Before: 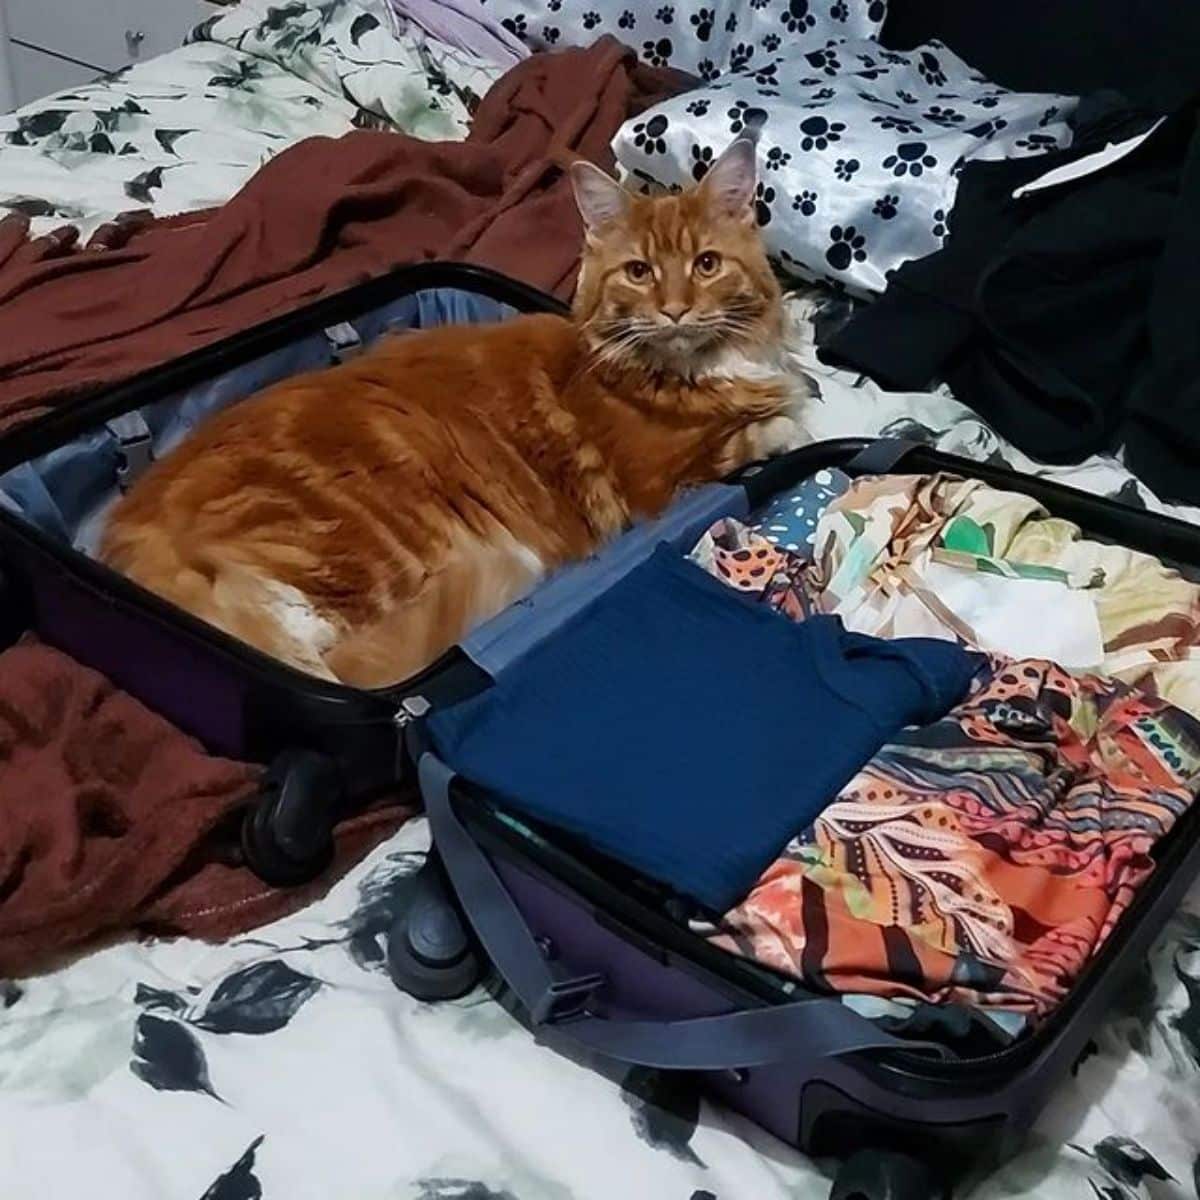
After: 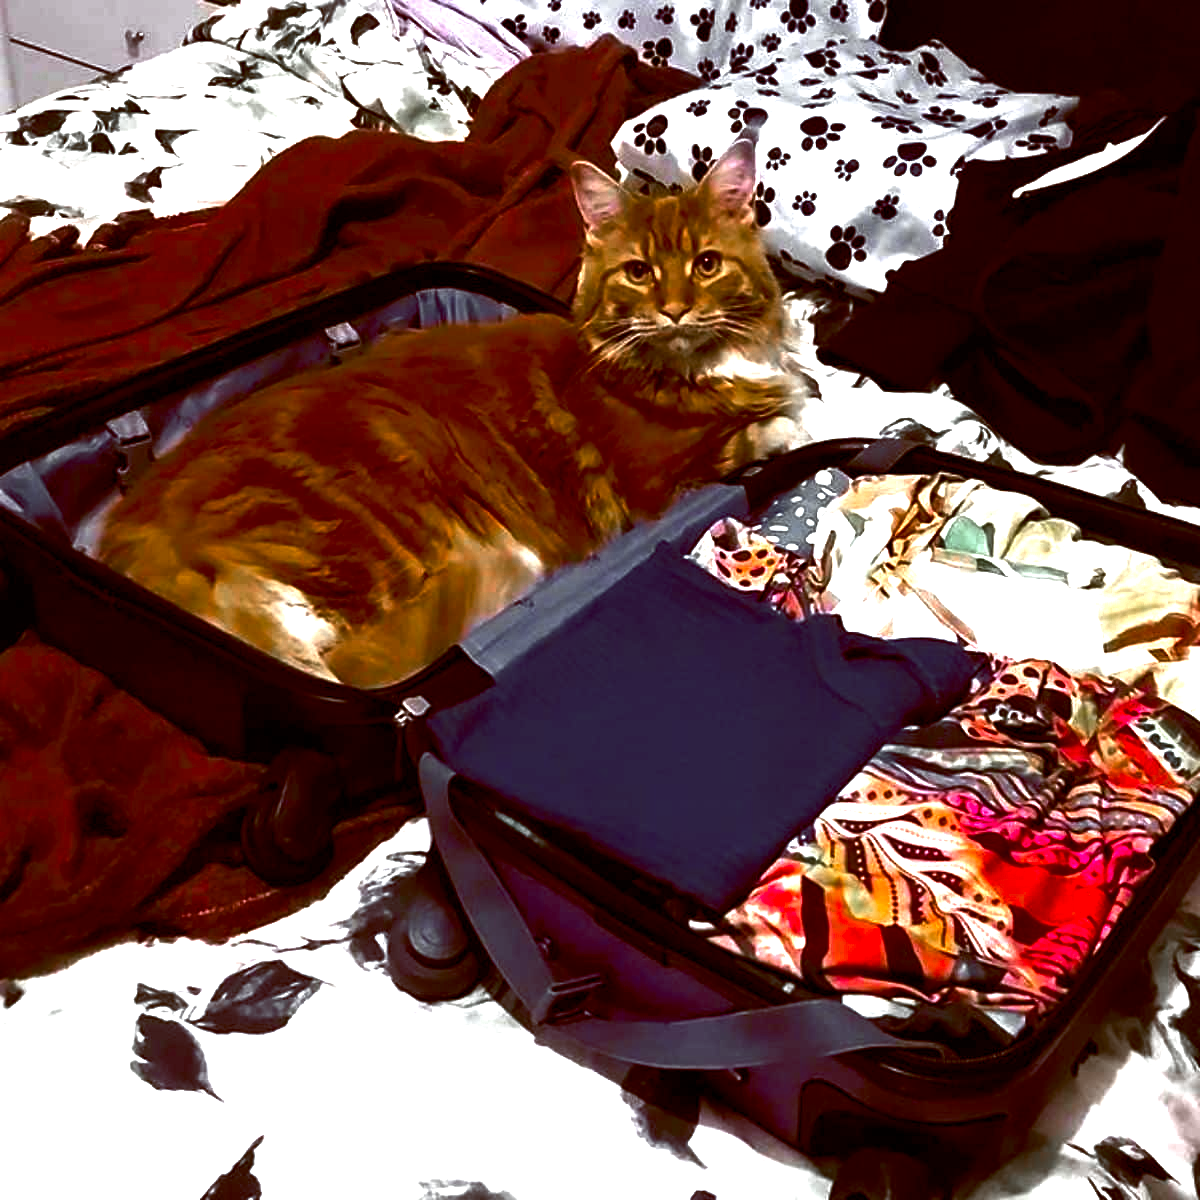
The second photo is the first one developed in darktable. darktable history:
color zones: curves: ch0 [(0, 0.48) (0.209, 0.398) (0.305, 0.332) (0.429, 0.493) (0.571, 0.5) (0.714, 0.5) (0.857, 0.5) (1, 0.48)]; ch1 [(0, 0.736) (0.143, 0.625) (0.225, 0.371) (0.429, 0.256) (0.571, 0.241) (0.714, 0.213) (0.857, 0.48) (1, 0.736)]; ch2 [(0, 0.448) (0.143, 0.498) (0.286, 0.5) (0.429, 0.5) (0.571, 0.5) (0.714, 0.5) (0.857, 0.5) (1, 0.448)], mix 30.1%
color balance rgb: global offset › chroma 0.399%, global offset › hue 31.57°, perceptual saturation grading › global saturation 19.88%, perceptual brilliance grading › highlights 74.419%, perceptual brilliance grading › shadows -29.65%
